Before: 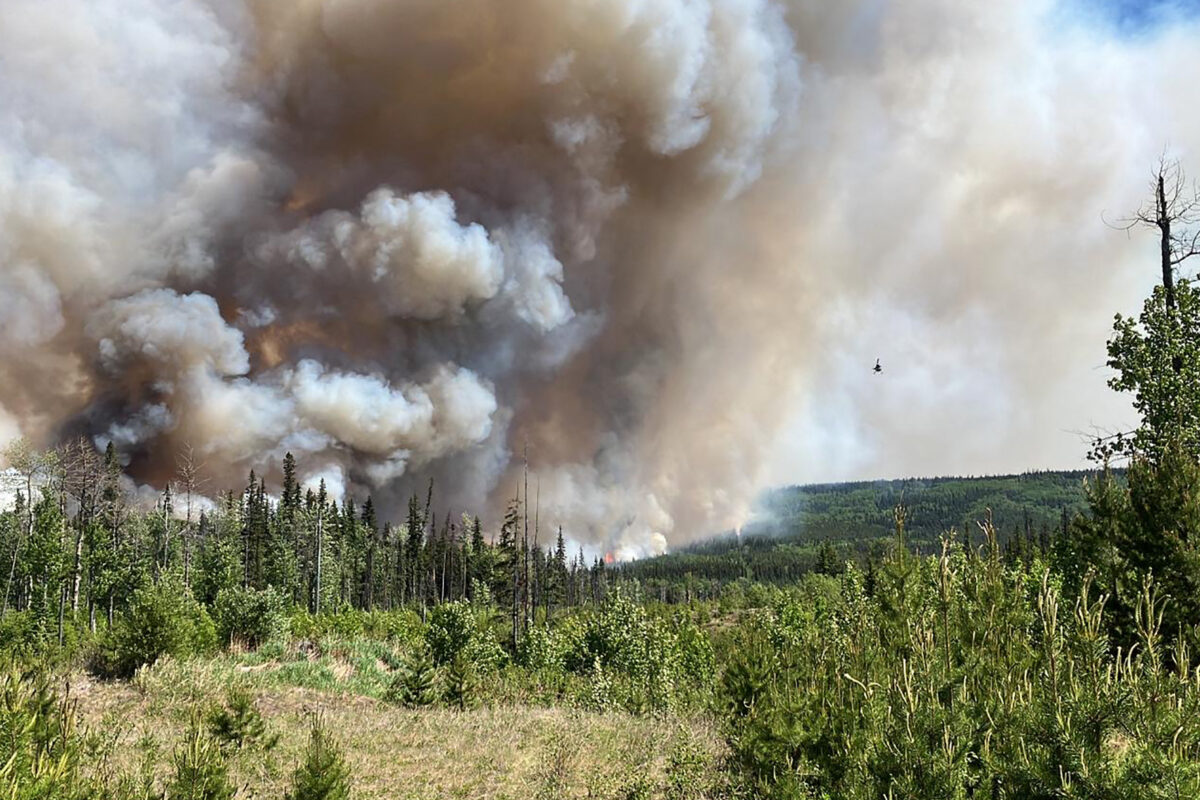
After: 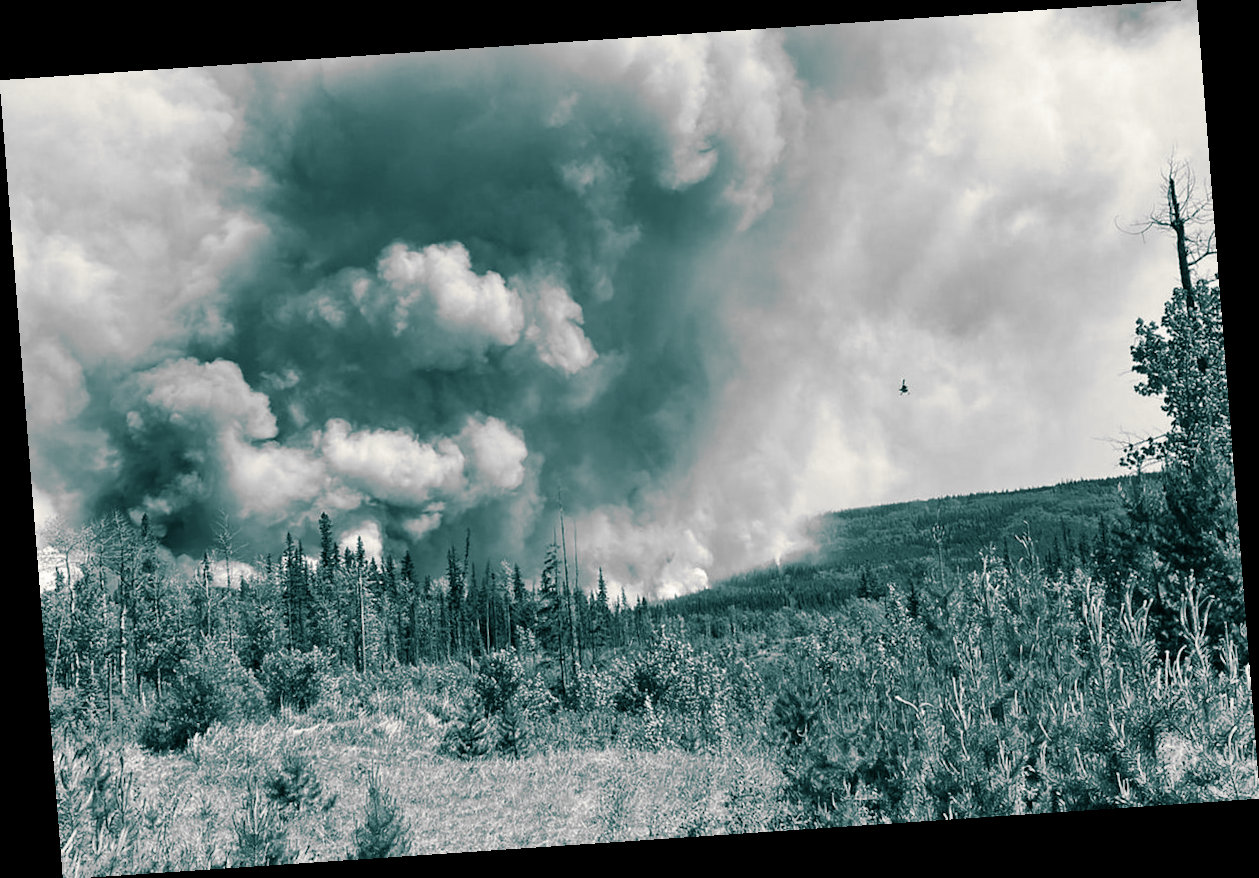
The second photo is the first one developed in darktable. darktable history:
rotate and perspective: rotation -4.2°, shear 0.006, automatic cropping off
monochrome: size 1
shadows and highlights: low approximation 0.01, soften with gaussian
split-toning: shadows › hue 186.43°, highlights › hue 49.29°, compress 30.29%
